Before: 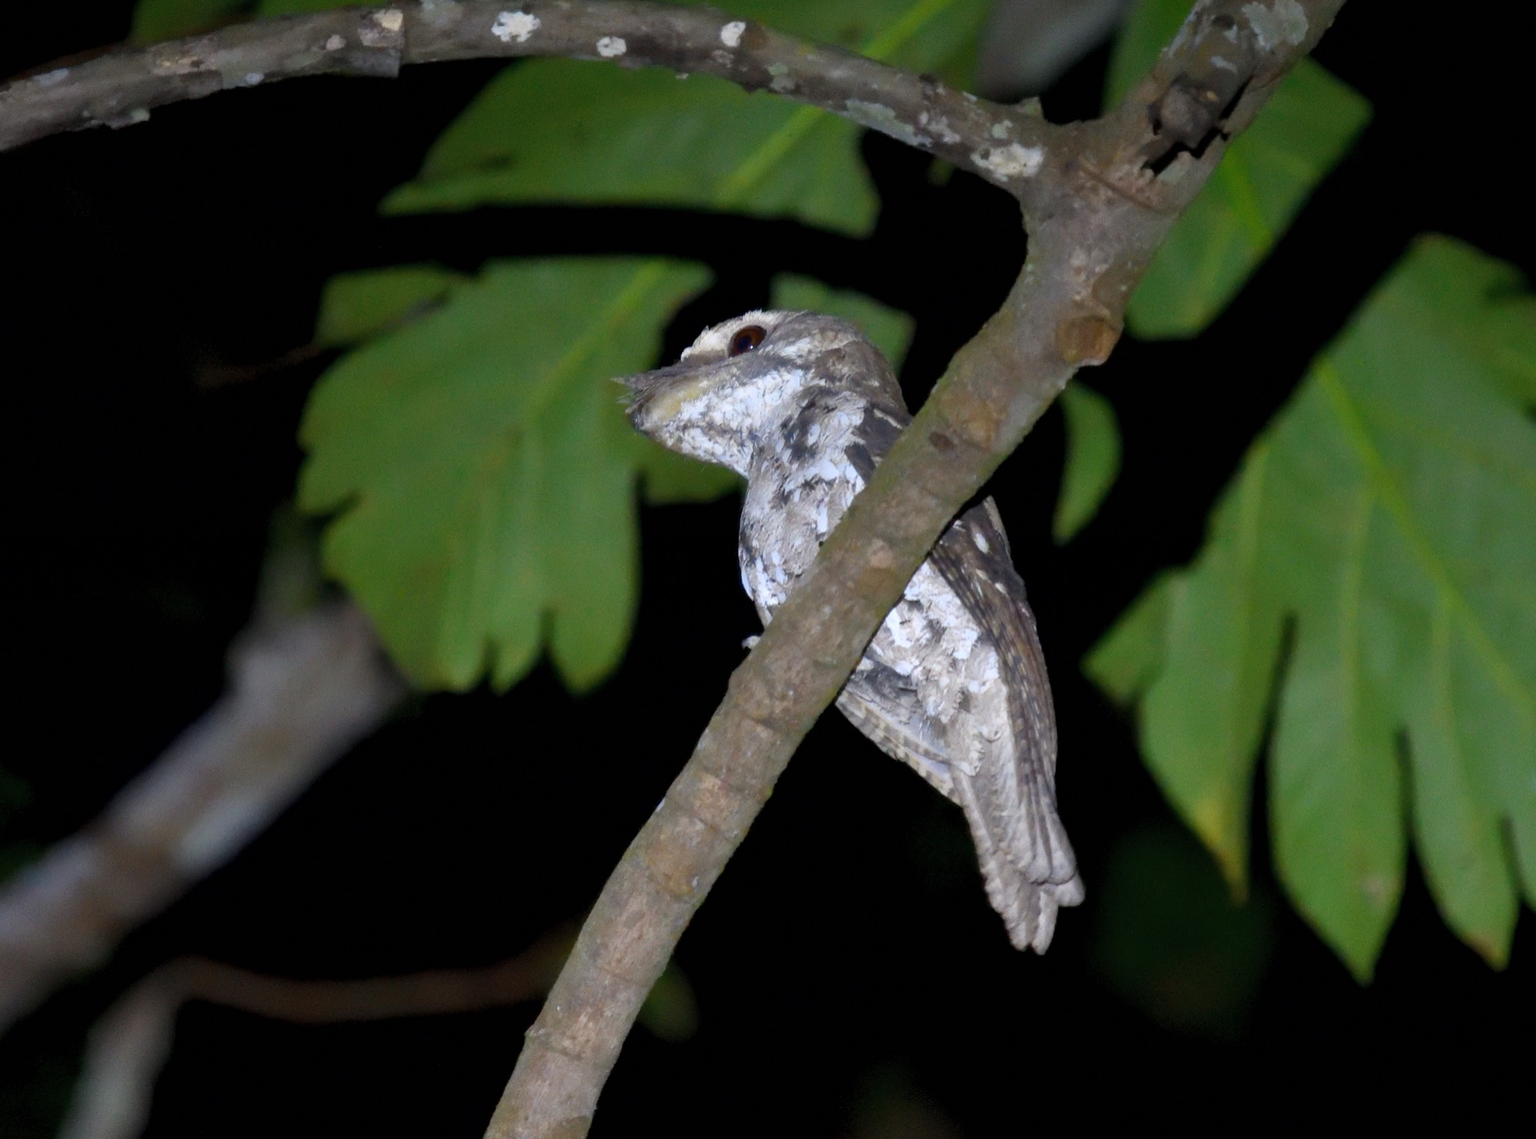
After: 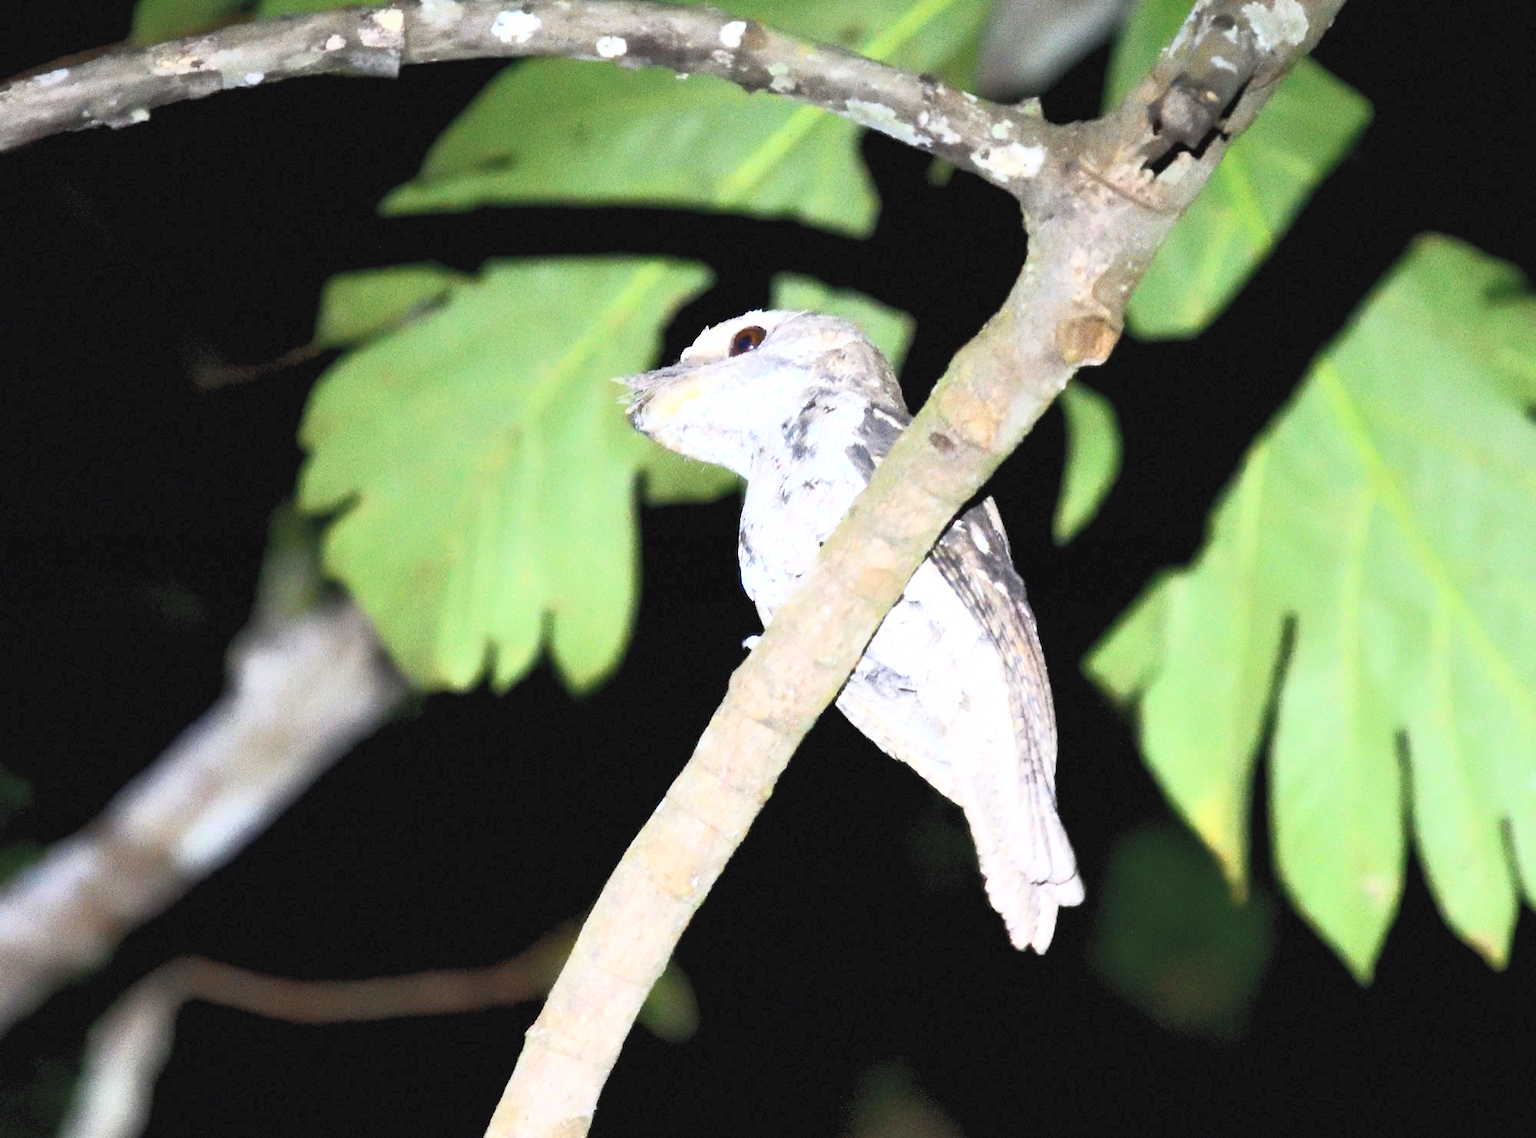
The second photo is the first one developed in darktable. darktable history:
exposure: black level correction 0, exposure 1.2 EV, compensate highlight preservation false
contrast brightness saturation: contrast 0.39, brightness 0.53
shadows and highlights: shadows 0, highlights 40
